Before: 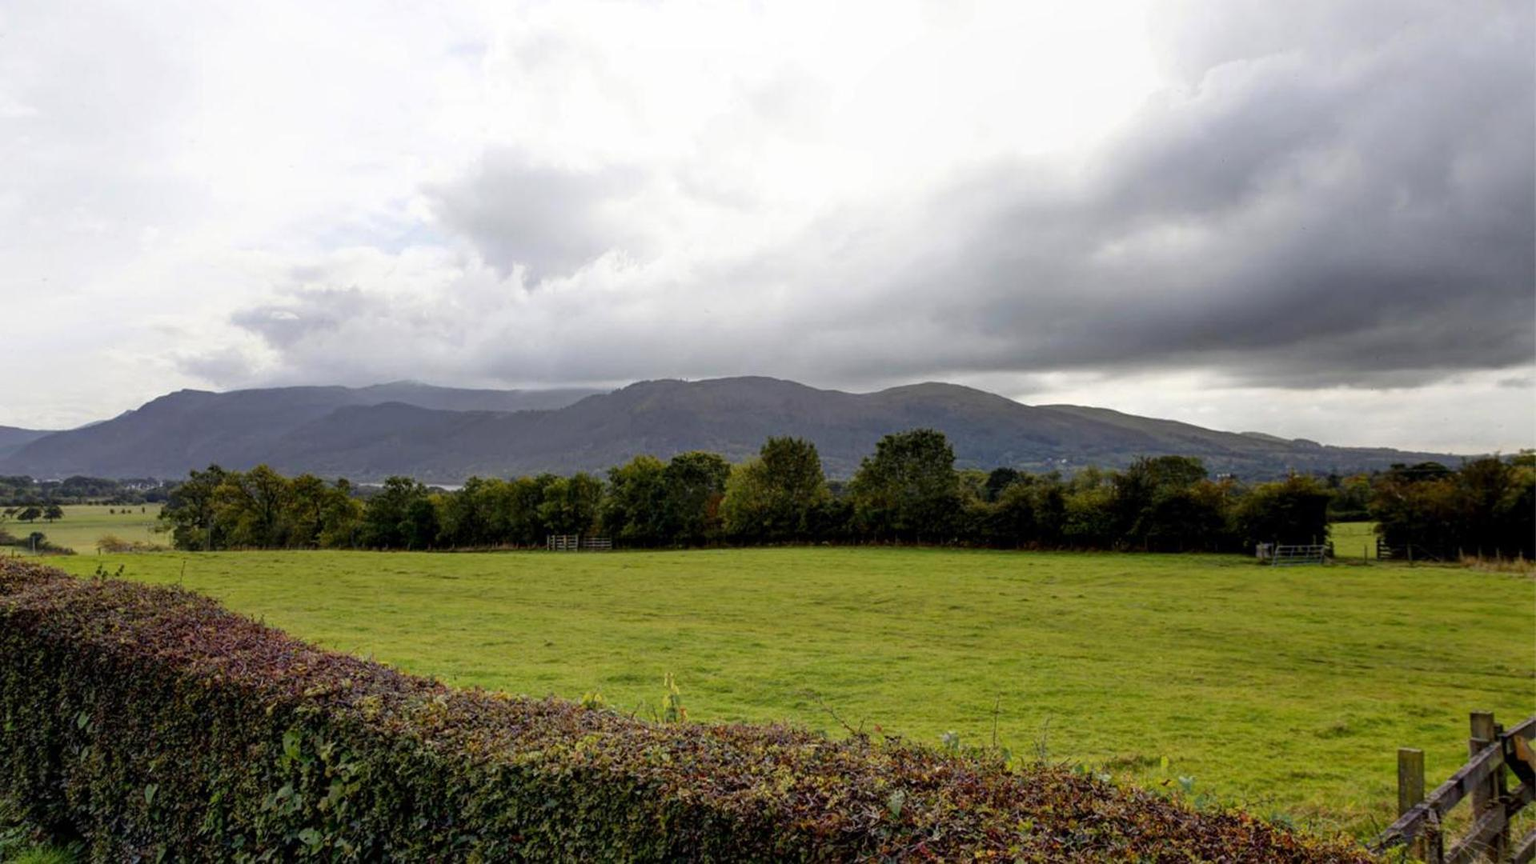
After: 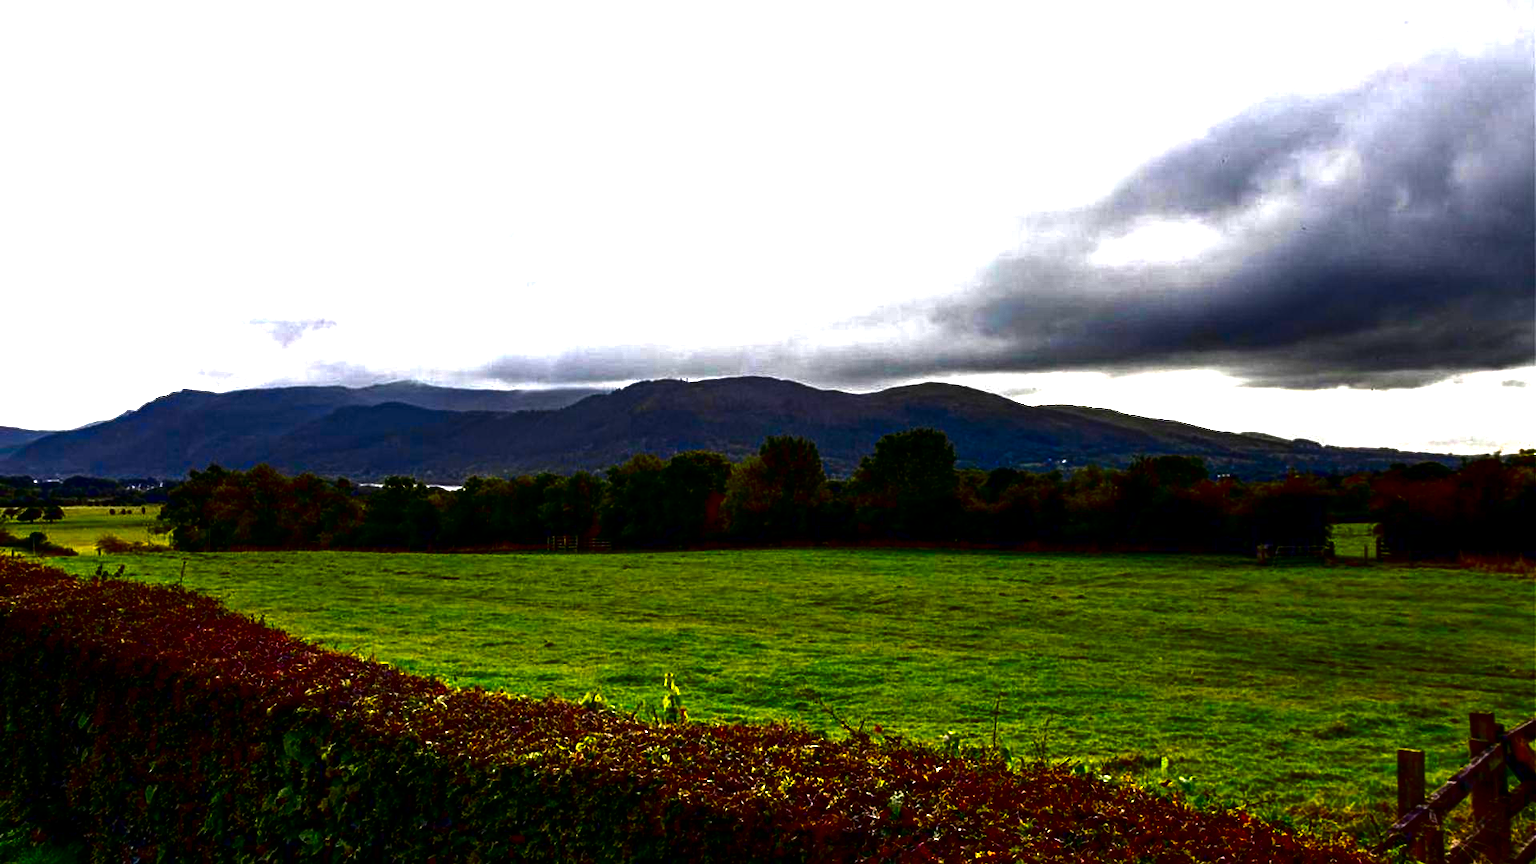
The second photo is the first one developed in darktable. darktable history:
exposure: exposure 0.6 EV, compensate highlight preservation false
contrast equalizer: y [[0.5, 0.542, 0.583, 0.625, 0.667, 0.708], [0.5 ×6], [0.5 ×6], [0 ×6], [0 ×6]], mix 0.588
tone equalizer: -8 EV -0.387 EV, -7 EV -0.399 EV, -6 EV -0.351 EV, -5 EV -0.204 EV, -3 EV 0.221 EV, -2 EV 0.362 EV, -1 EV 0.397 EV, +0 EV 0.445 EV, edges refinement/feathering 500, mask exposure compensation -1.57 EV, preserve details guided filter
contrast brightness saturation: brightness -0.998, saturation 0.981
